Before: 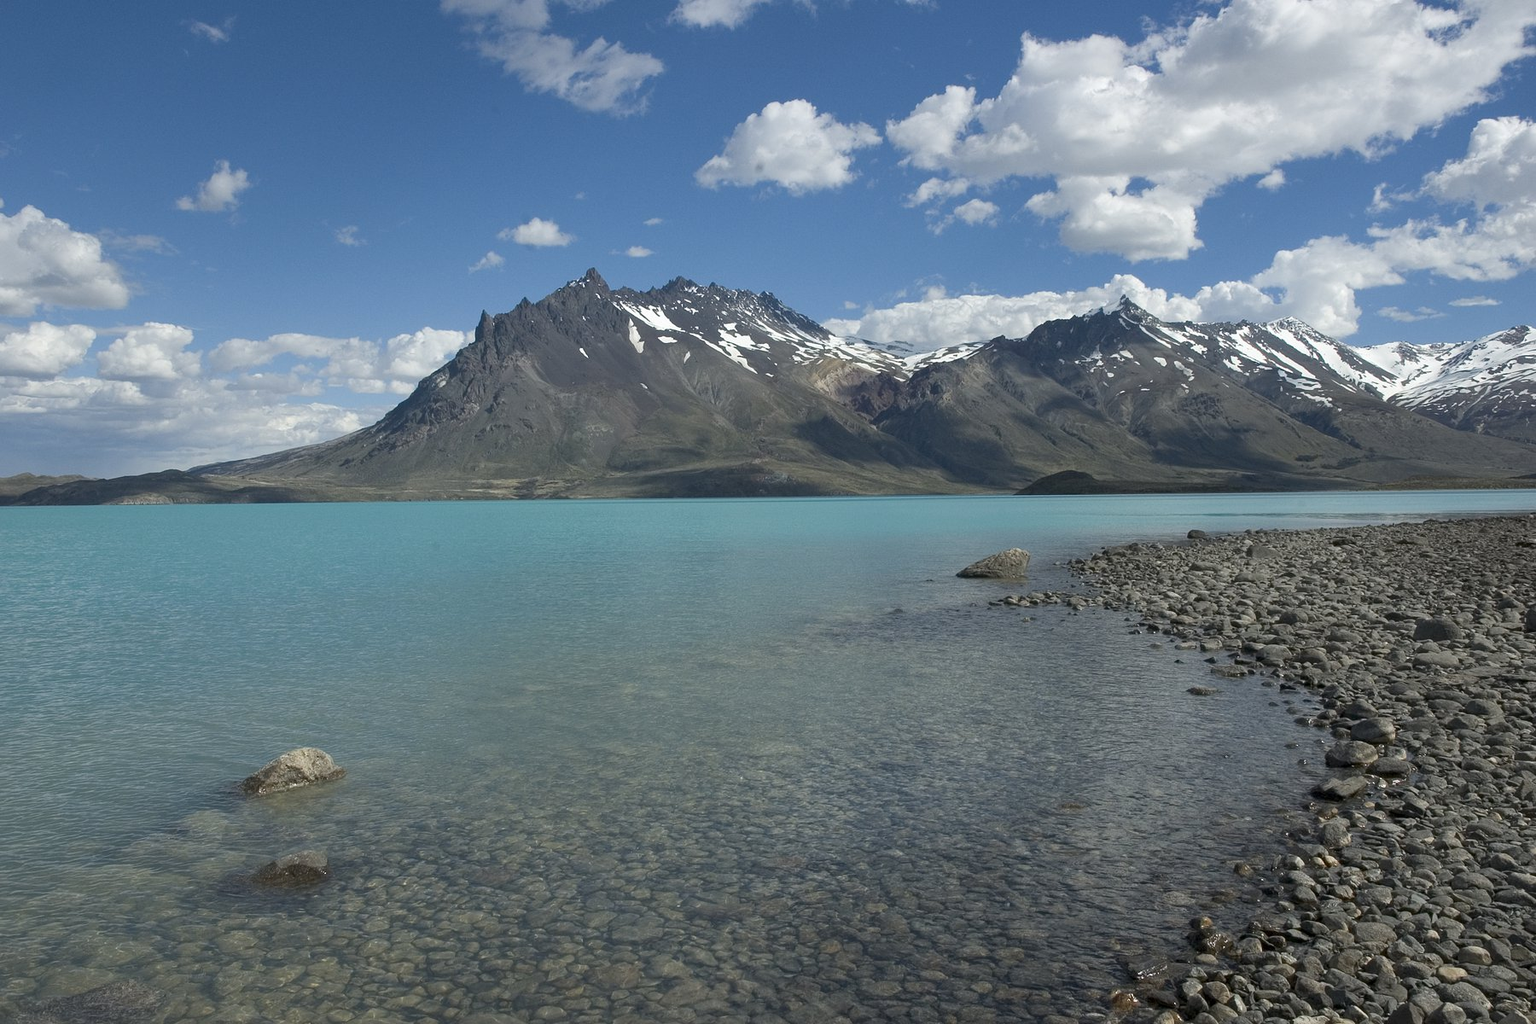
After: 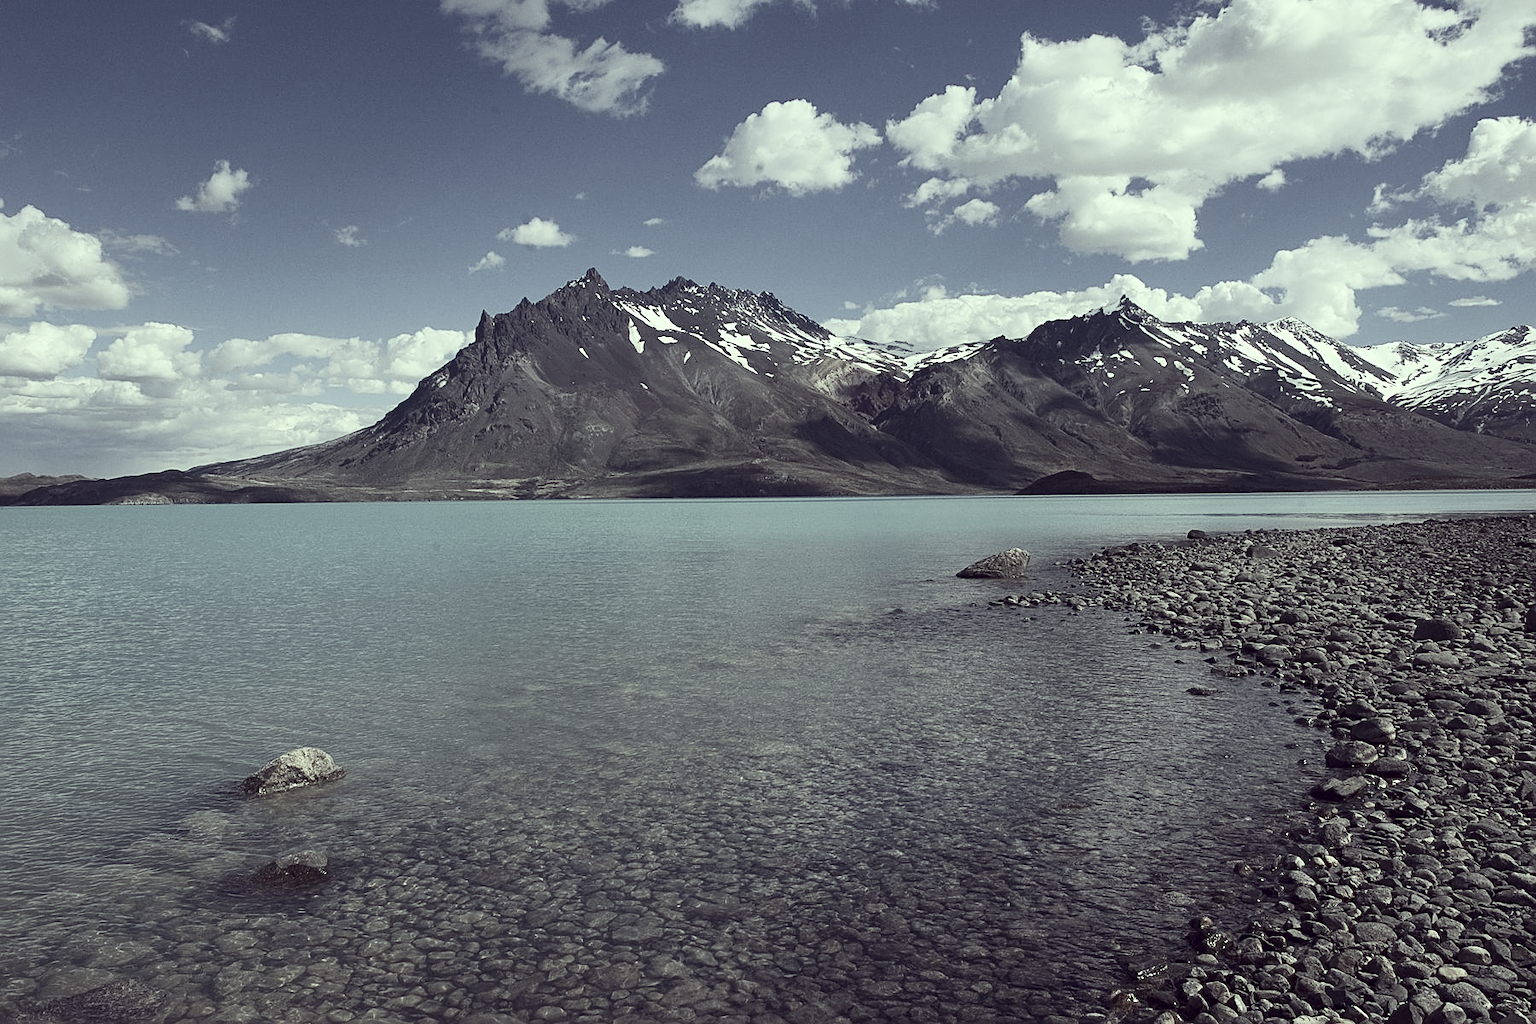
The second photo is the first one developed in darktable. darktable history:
color correction: highlights a* -20.17, highlights b* 20.27, shadows a* 20.03, shadows b* -20.46, saturation 0.43
contrast brightness saturation: contrast 0.28
sharpen: on, module defaults
